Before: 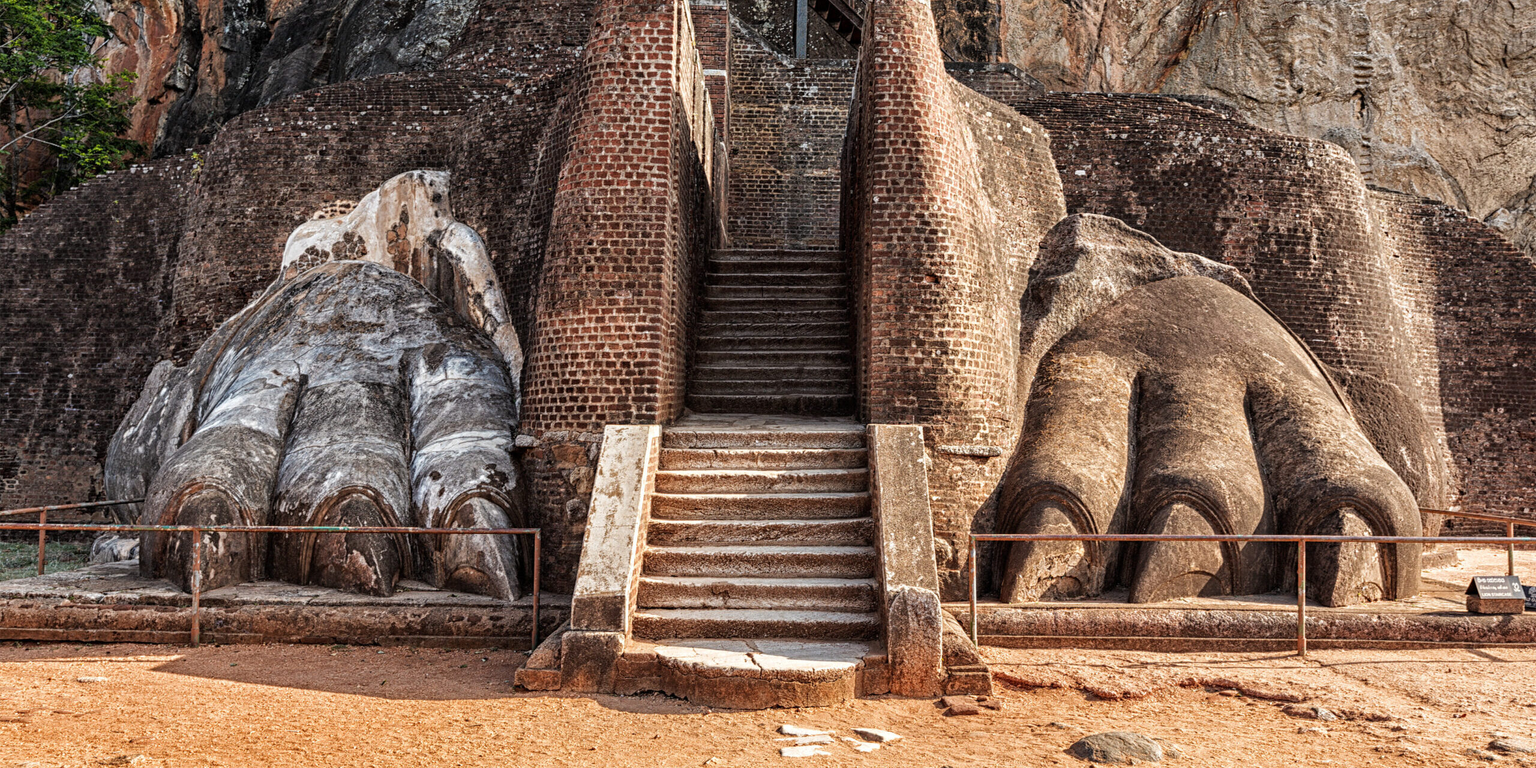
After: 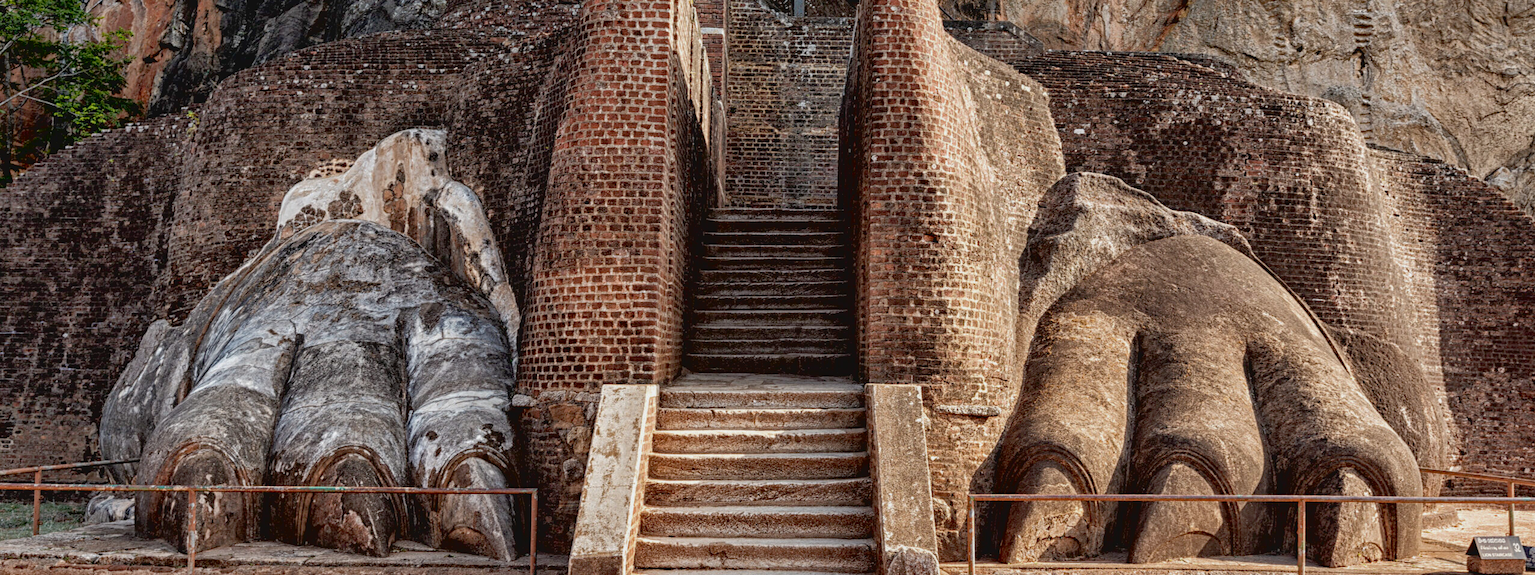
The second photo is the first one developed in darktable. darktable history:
exposure: black level correction 0.011, compensate highlight preservation false
crop: left 0.37%, top 5.481%, bottom 19.897%
shadows and highlights: on, module defaults
contrast brightness saturation: contrast -0.069, brightness -0.032, saturation -0.108
